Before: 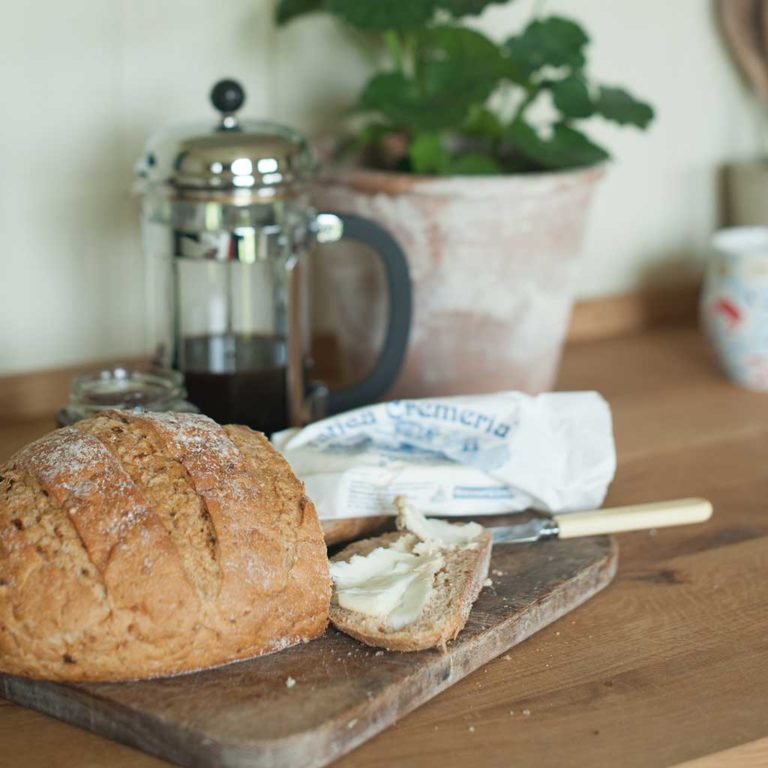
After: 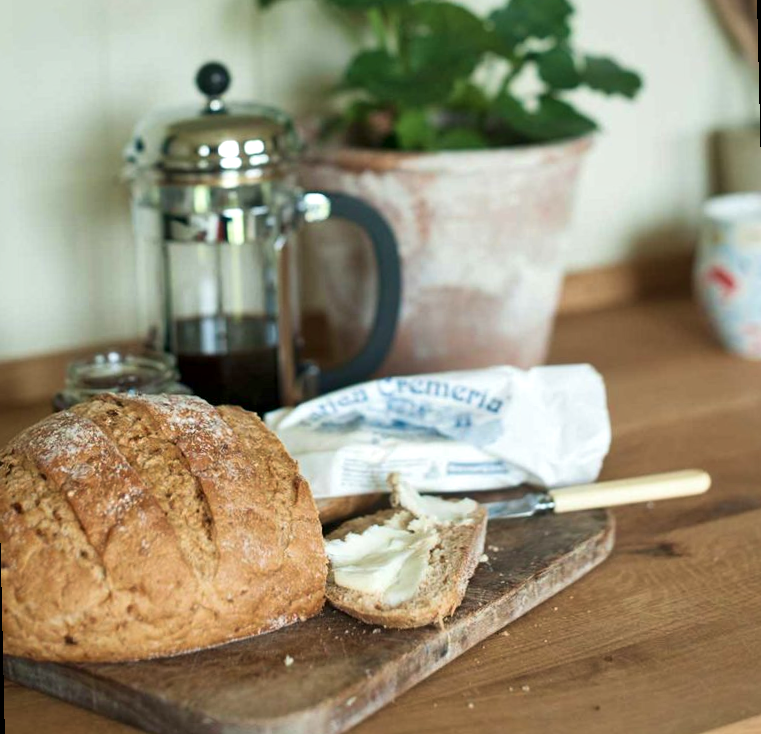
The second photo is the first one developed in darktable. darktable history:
local contrast: mode bilateral grid, contrast 25, coarseness 60, detail 151%, midtone range 0.2
velvia: on, module defaults
rotate and perspective: rotation -1.32°, lens shift (horizontal) -0.031, crop left 0.015, crop right 0.985, crop top 0.047, crop bottom 0.982
